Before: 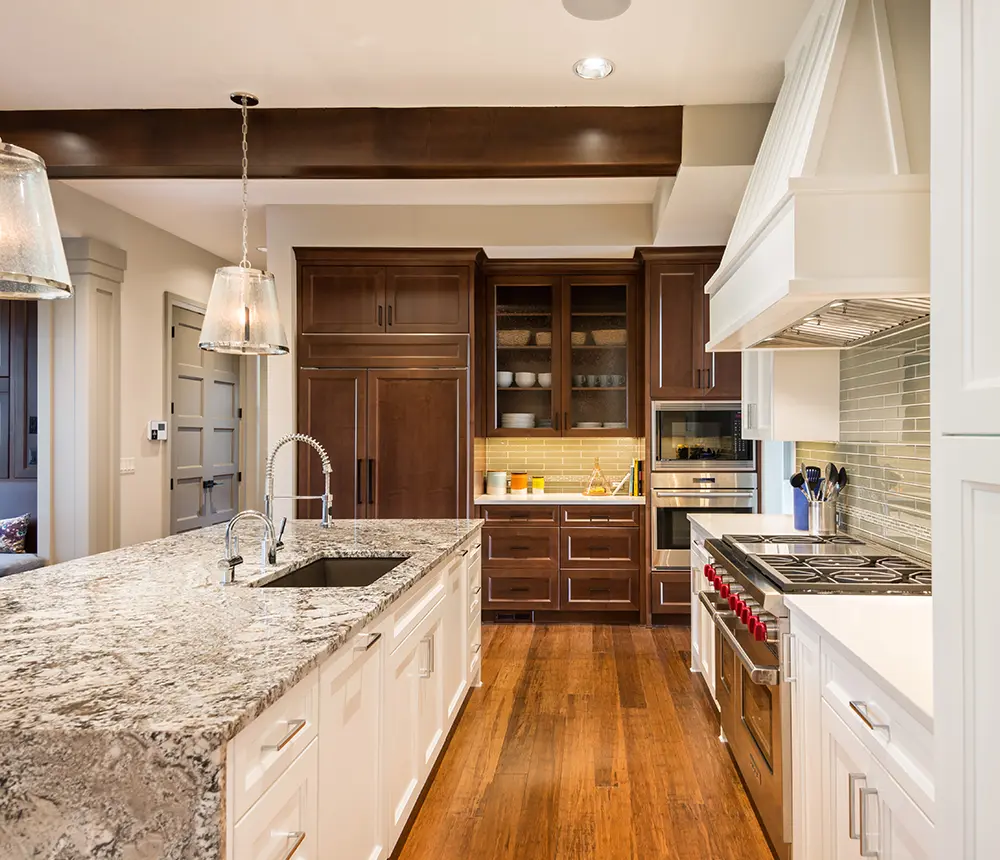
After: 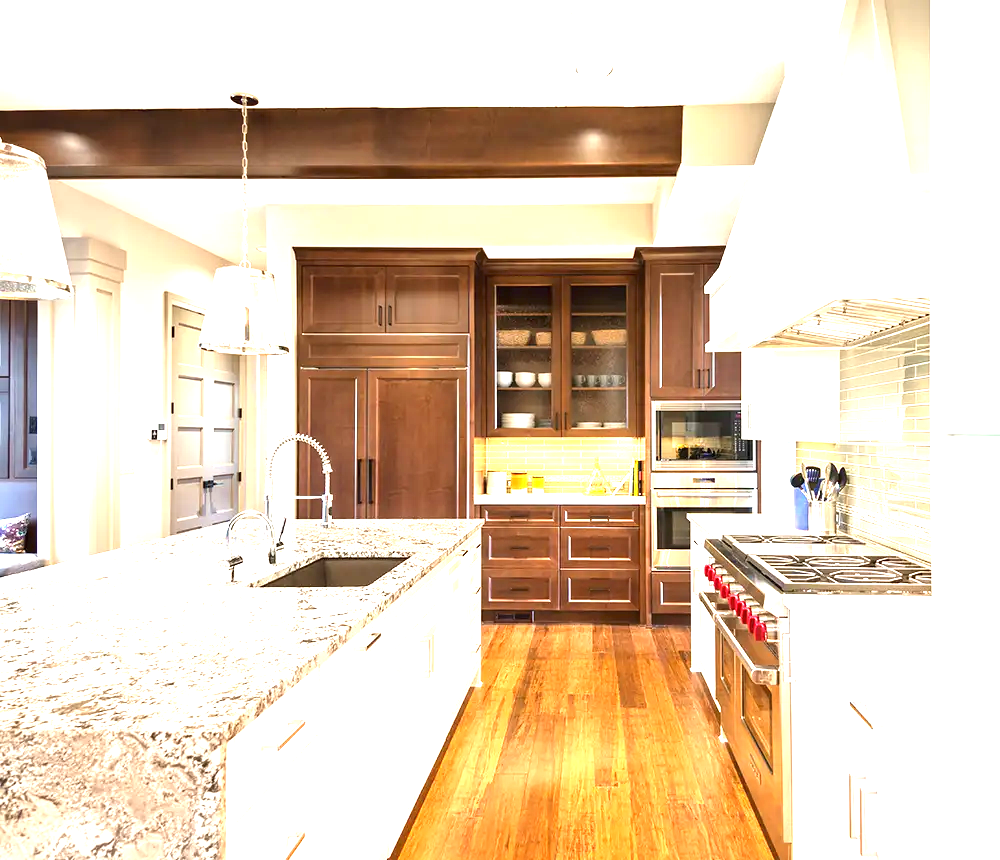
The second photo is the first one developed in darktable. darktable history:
exposure: black level correction 0, exposure 1.739 EV, compensate exposure bias true, compensate highlight preservation false
